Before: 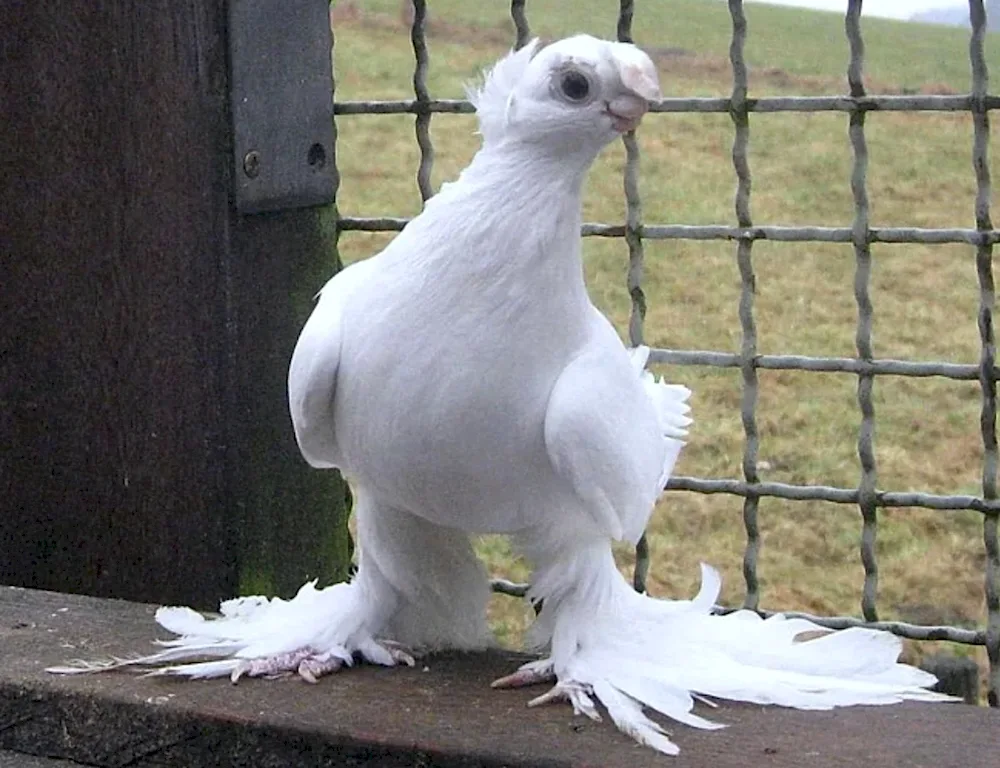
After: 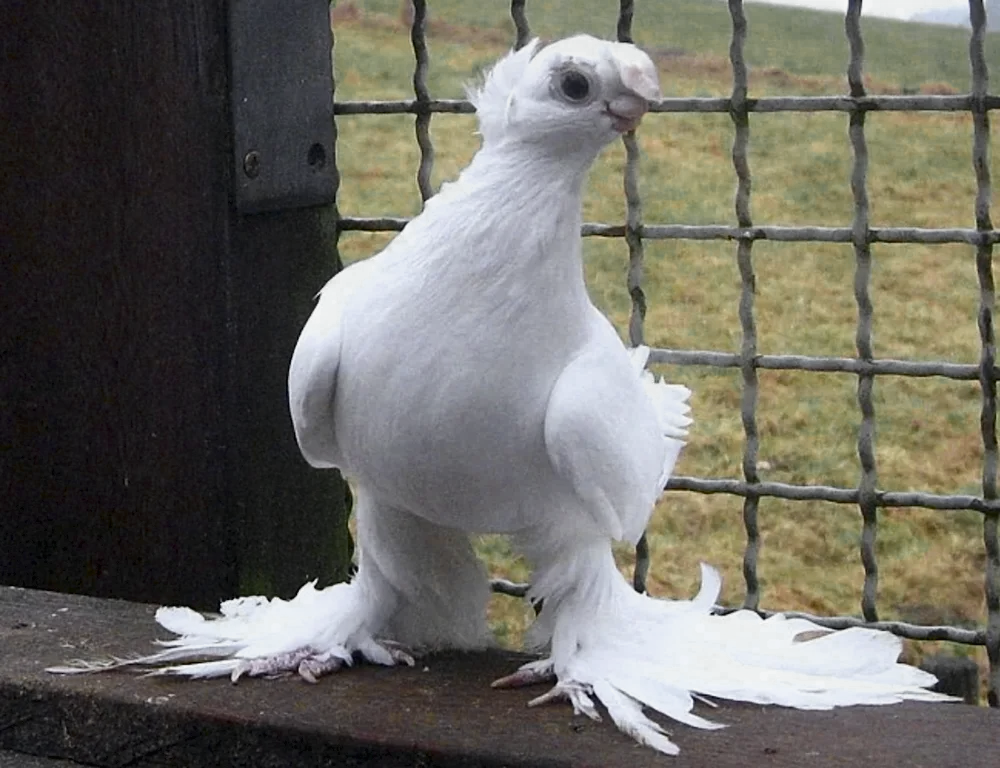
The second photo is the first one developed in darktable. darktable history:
contrast equalizer: octaves 7, y [[0.6 ×6], [0.55 ×6], [0 ×6], [0 ×6], [0 ×6]], mix -0.3
color zones: curves: ch0 [(0.035, 0.242) (0.25, 0.5) (0.384, 0.214) (0.488, 0.255) (0.75, 0.5)]; ch1 [(0.063, 0.379) (0.25, 0.5) (0.354, 0.201) (0.489, 0.085) (0.729, 0.271)]; ch2 [(0.25, 0.5) (0.38, 0.517) (0.442, 0.51) (0.735, 0.456)]
contrast brightness saturation: contrast 0.12, brightness -0.12, saturation 0.2
